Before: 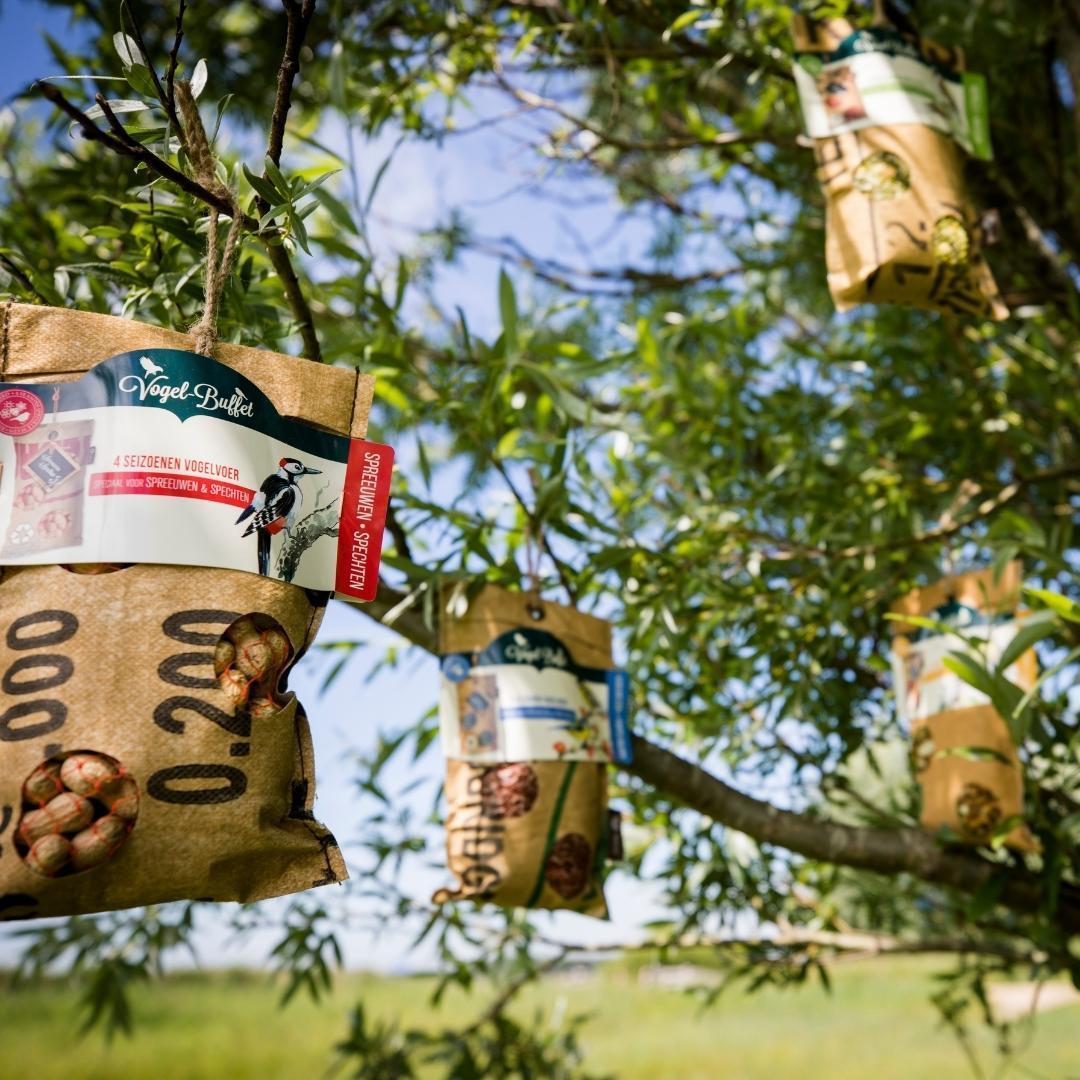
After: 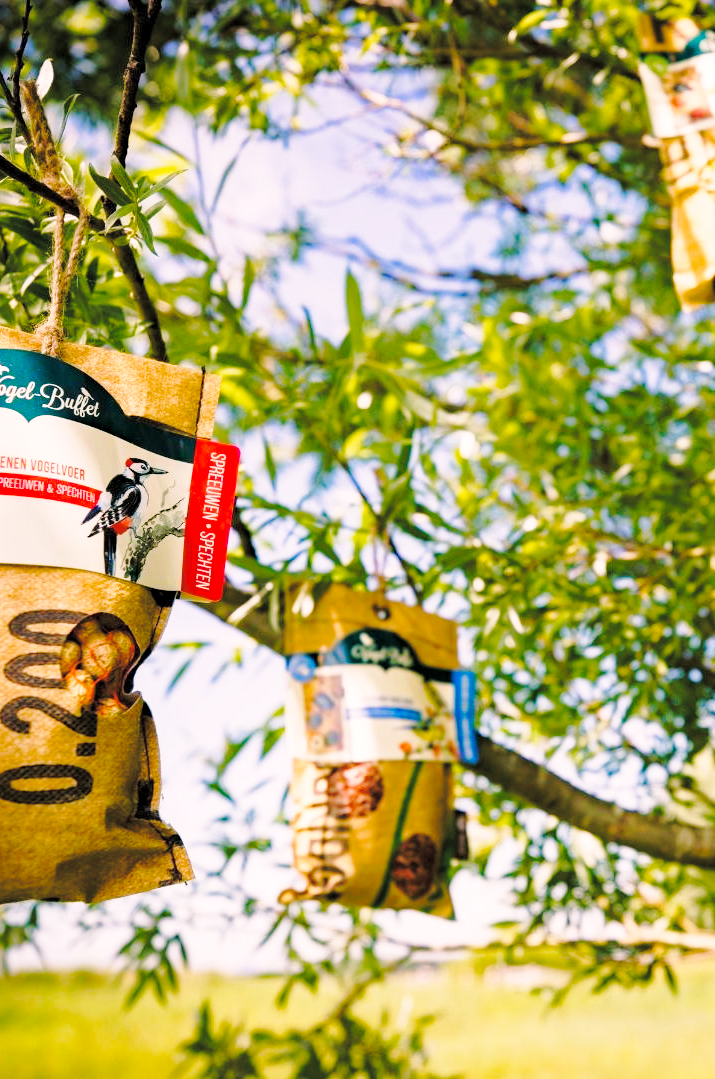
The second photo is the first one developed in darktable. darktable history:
crop and rotate: left 14.315%, right 19.404%
base curve: curves: ch0 [(0, 0) (0.032, 0.037) (0.105, 0.228) (0.435, 0.76) (0.856, 0.983) (1, 1)], preserve colors none
haze removal: compatibility mode true, adaptive false
tone curve: curves: ch0 [(0, 0) (0.004, 0.008) (0.077, 0.156) (0.169, 0.29) (0.774, 0.774) (1, 1)], color space Lab, independent channels, preserve colors none
levels: white 99.96%
color balance rgb: highlights gain › chroma 4.586%, highlights gain › hue 30.45°, perceptual saturation grading › global saturation 20%, perceptual saturation grading › highlights -25.211%, perceptual saturation grading › shadows 25.552%
